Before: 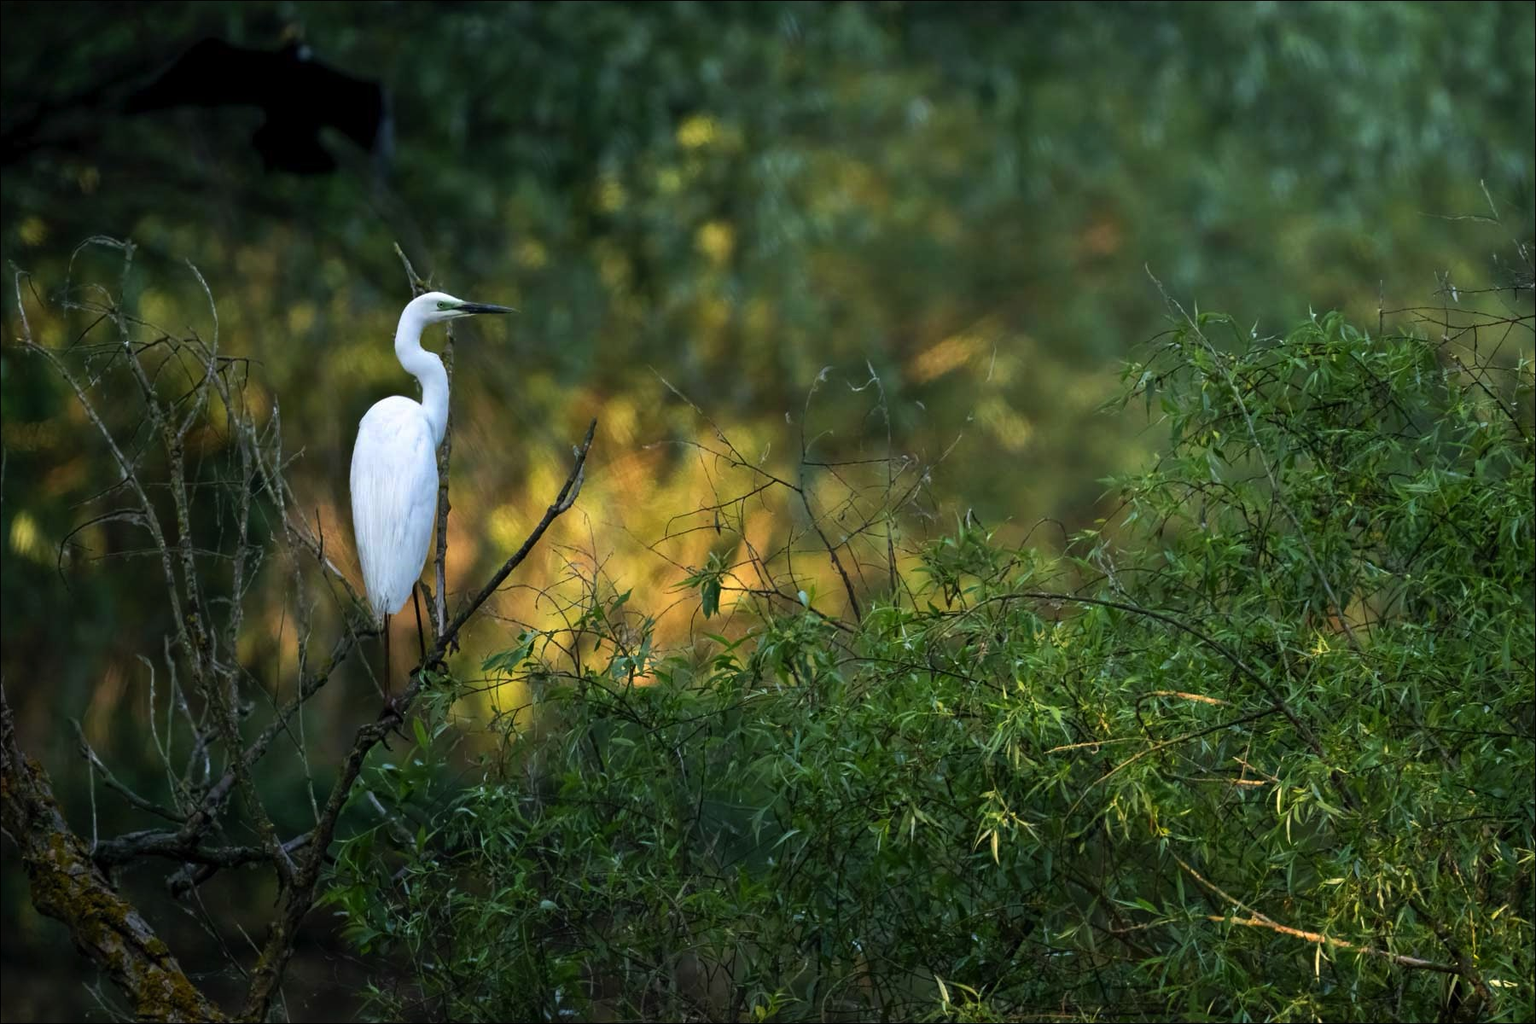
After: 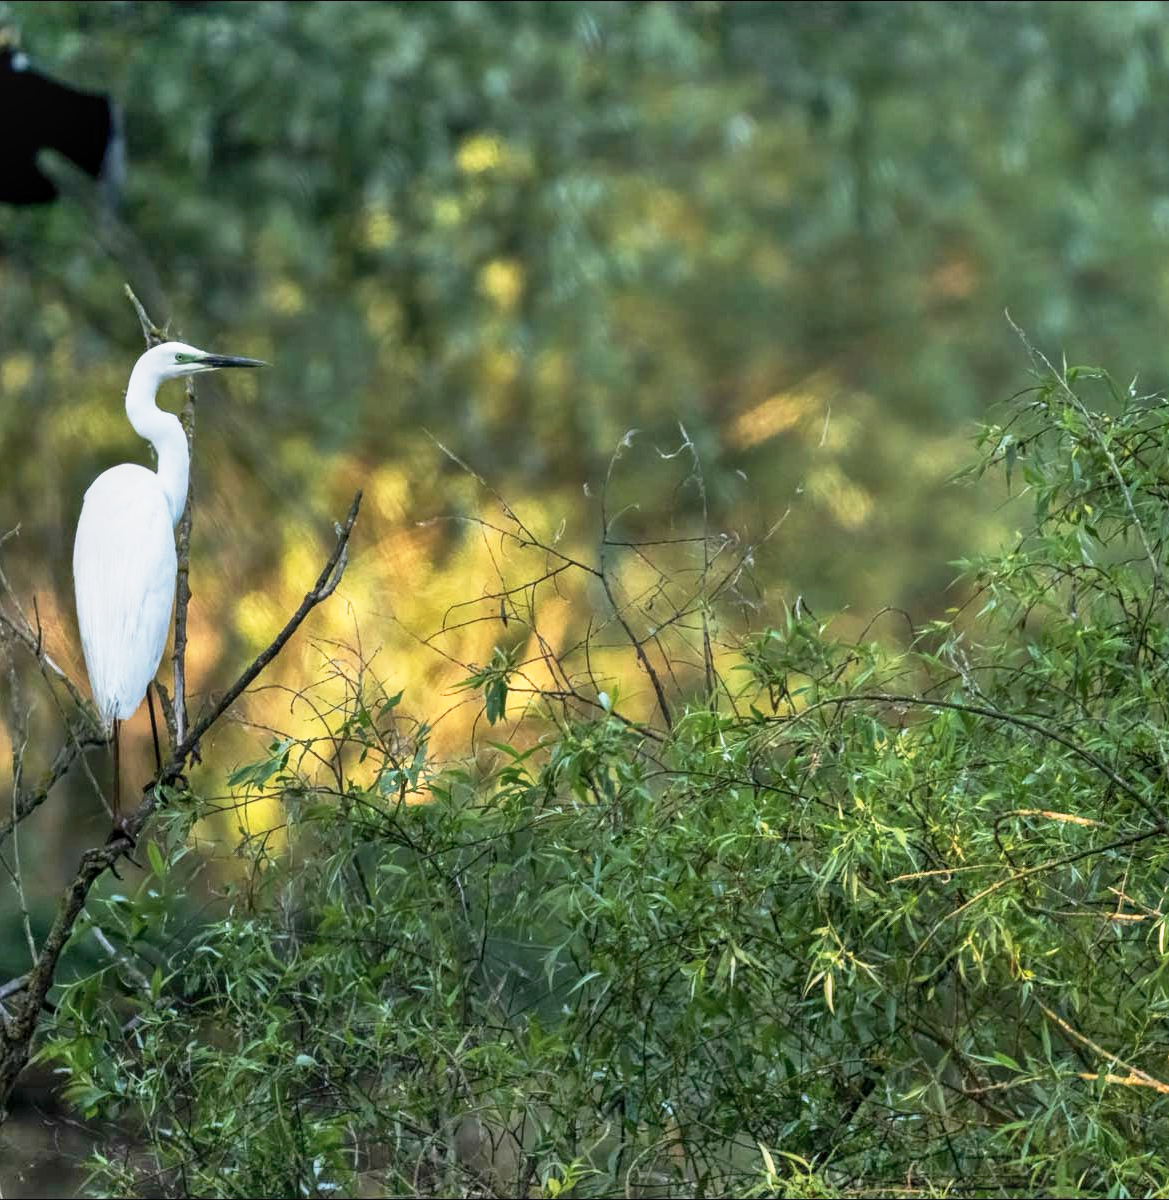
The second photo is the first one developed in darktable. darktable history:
crop and rotate: left 18.766%, right 16.277%
tone curve: curves: ch0 [(0, 0.024) (0.119, 0.146) (0.474, 0.464) (0.718, 0.721) (0.817, 0.839) (1, 0.998)]; ch1 [(0, 0) (0.377, 0.416) (0.439, 0.451) (0.477, 0.477) (0.501, 0.503) (0.538, 0.544) (0.58, 0.602) (0.664, 0.676) (0.783, 0.804) (1, 1)]; ch2 [(0, 0) (0.38, 0.405) (0.463, 0.456) (0.498, 0.497) (0.524, 0.535) (0.578, 0.576) (0.648, 0.665) (1, 1)], preserve colors none
local contrast: on, module defaults
shadows and highlights: low approximation 0.01, soften with gaussian
base curve: curves: ch0 [(0, 0) (0.088, 0.125) (0.176, 0.251) (0.354, 0.501) (0.613, 0.749) (1, 0.877)], preserve colors none
contrast brightness saturation: saturation -0.05
